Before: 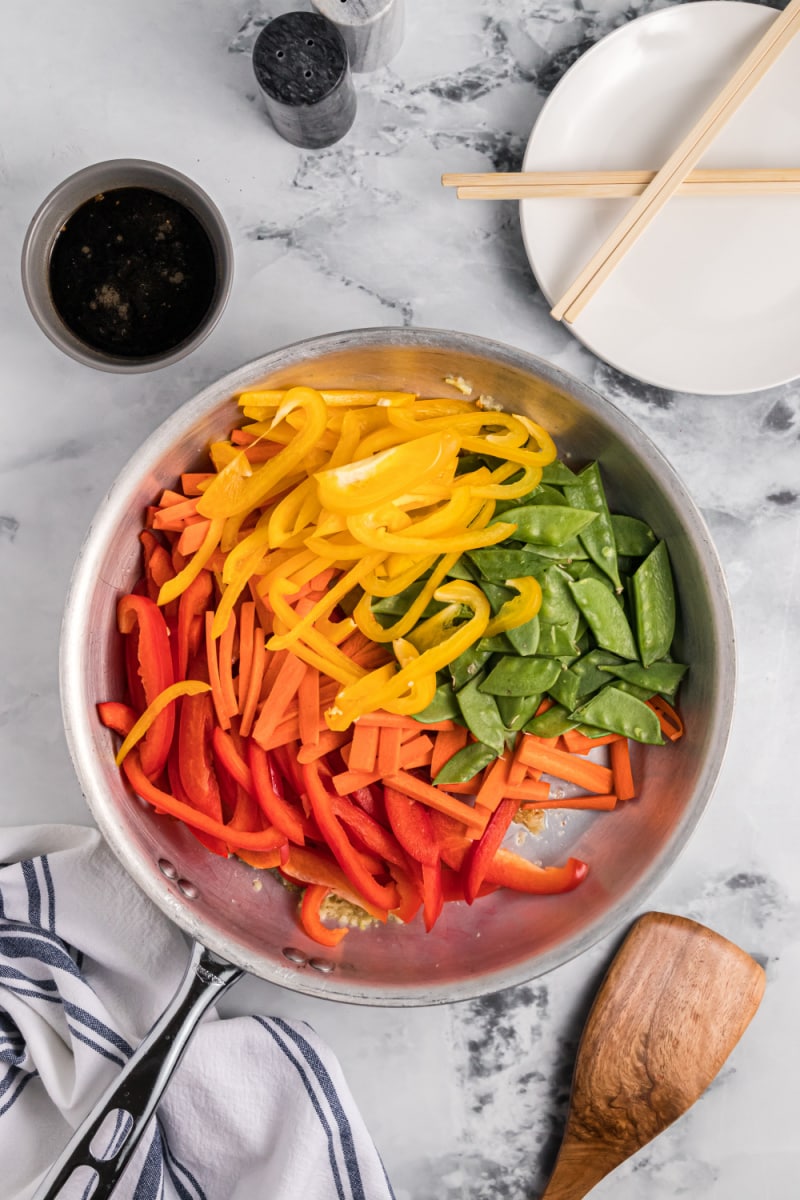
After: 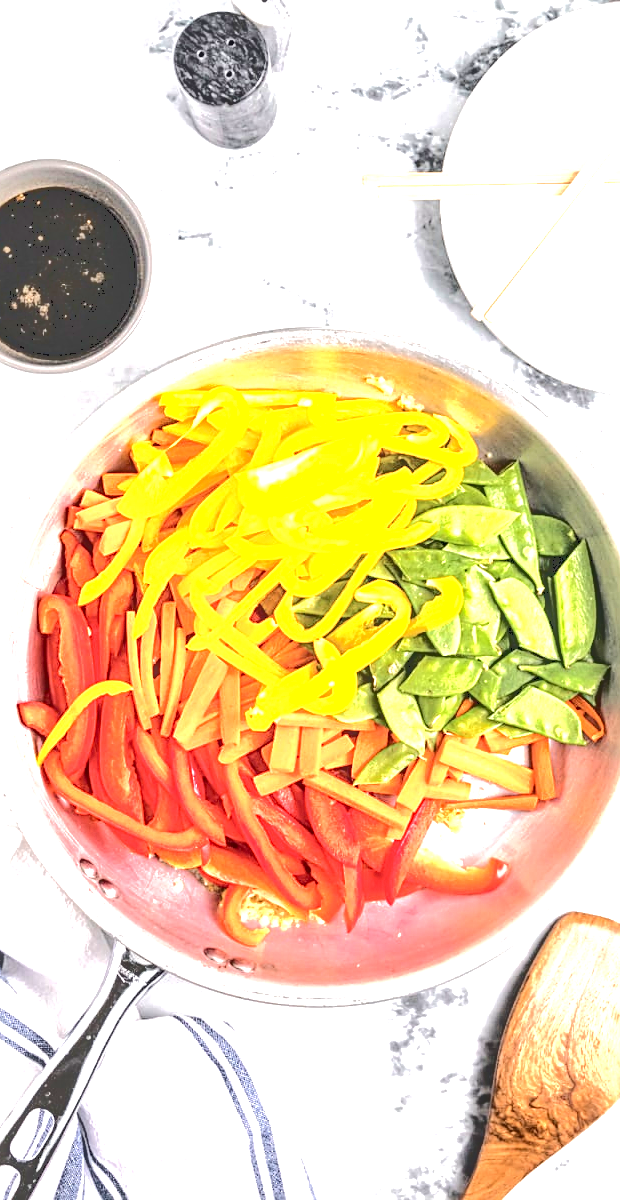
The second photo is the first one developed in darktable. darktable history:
crop: left 9.882%, right 12.498%
exposure: black level correction 0, exposure 1.905 EV, compensate highlight preservation false
sharpen: on, module defaults
tone curve: curves: ch0 [(0, 0) (0.003, 0.169) (0.011, 0.169) (0.025, 0.169) (0.044, 0.173) (0.069, 0.178) (0.1, 0.183) (0.136, 0.185) (0.177, 0.197) (0.224, 0.227) (0.277, 0.292) (0.335, 0.391) (0.399, 0.491) (0.468, 0.592) (0.543, 0.672) (0.623, 0.734) (0.709, 0.785) (0.801, 0.844) (0.898, 0.893) (1, 1)], color space Lab, independent channels
local contrast: detail 130%
